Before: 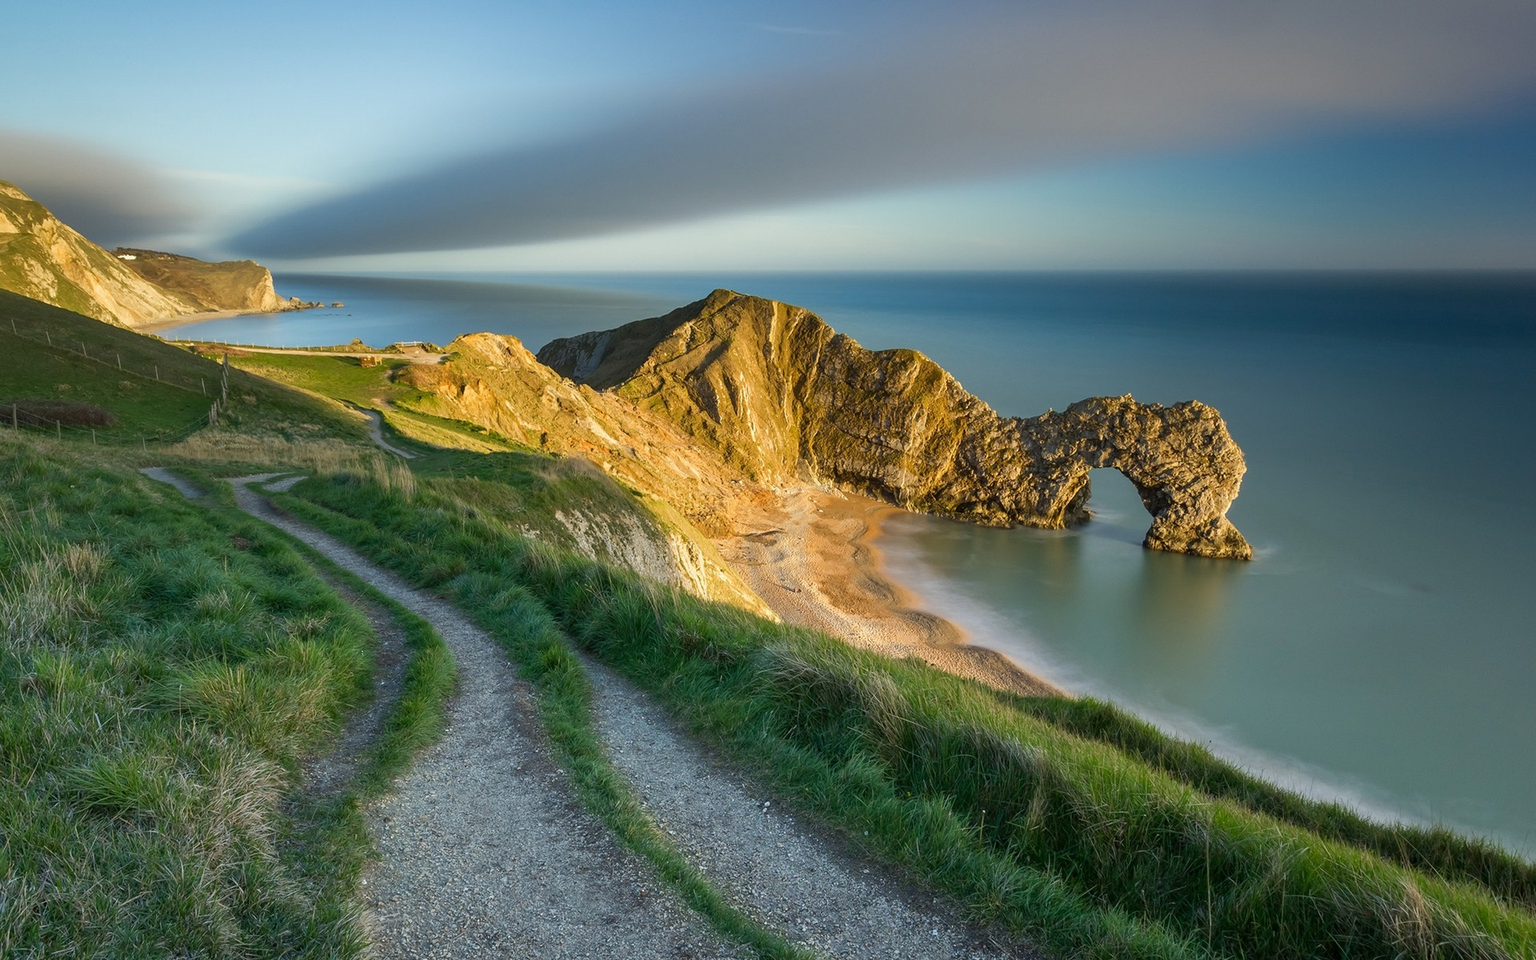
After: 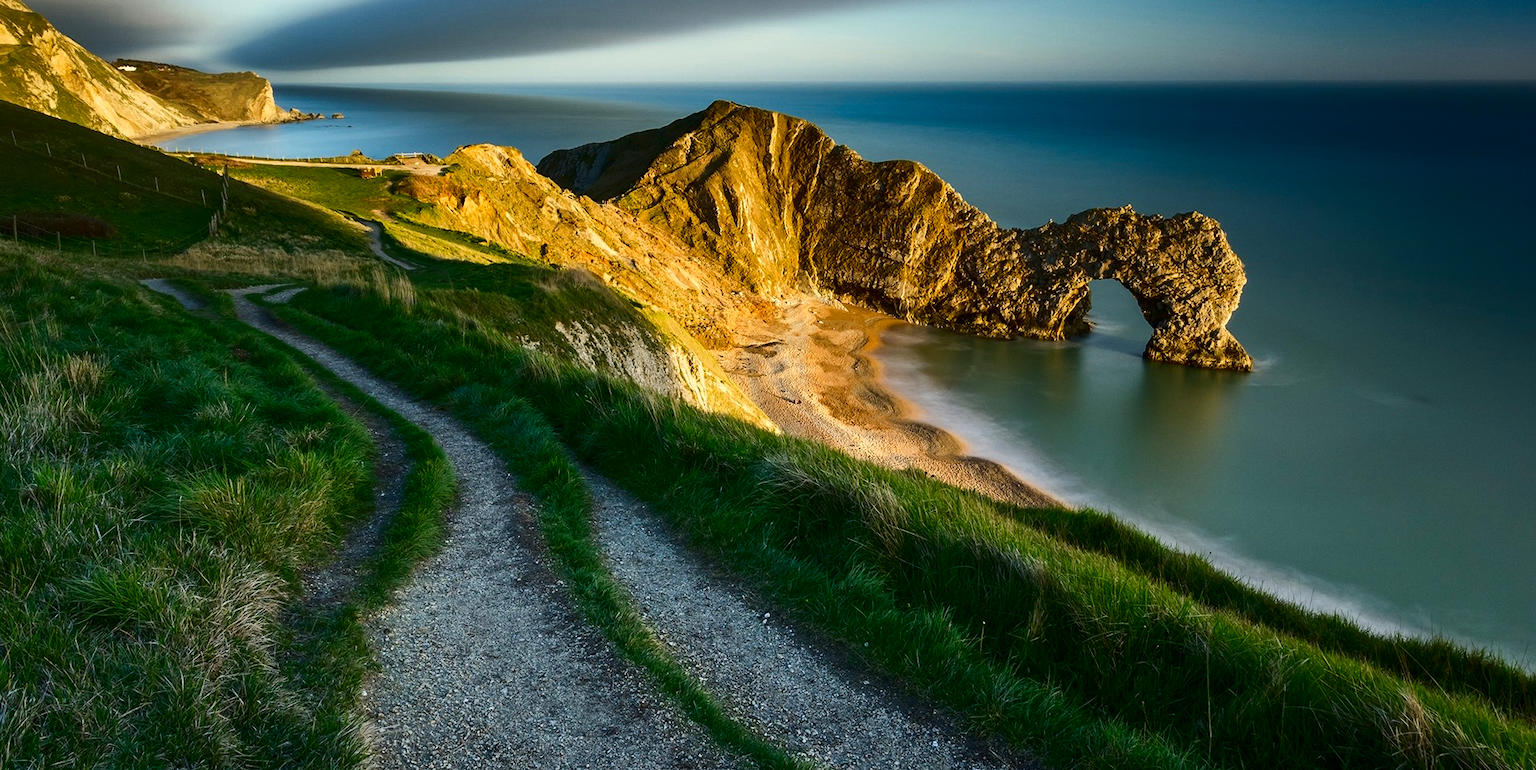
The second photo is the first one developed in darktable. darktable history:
color balance rgb: shadows lift › chroma 0.789%, shadows lift › hue 113.45°, perceptual saturation grading › global saturation -0.017%
exposure: black level correction -0.001, exposure 0.08 EV, compensate exposure bias true, compensate highlight preservation false
crop and rotate: top 19.677%
contrast brightness saturation: contrast 0.217, brightness -0.192, saturation 0.236
